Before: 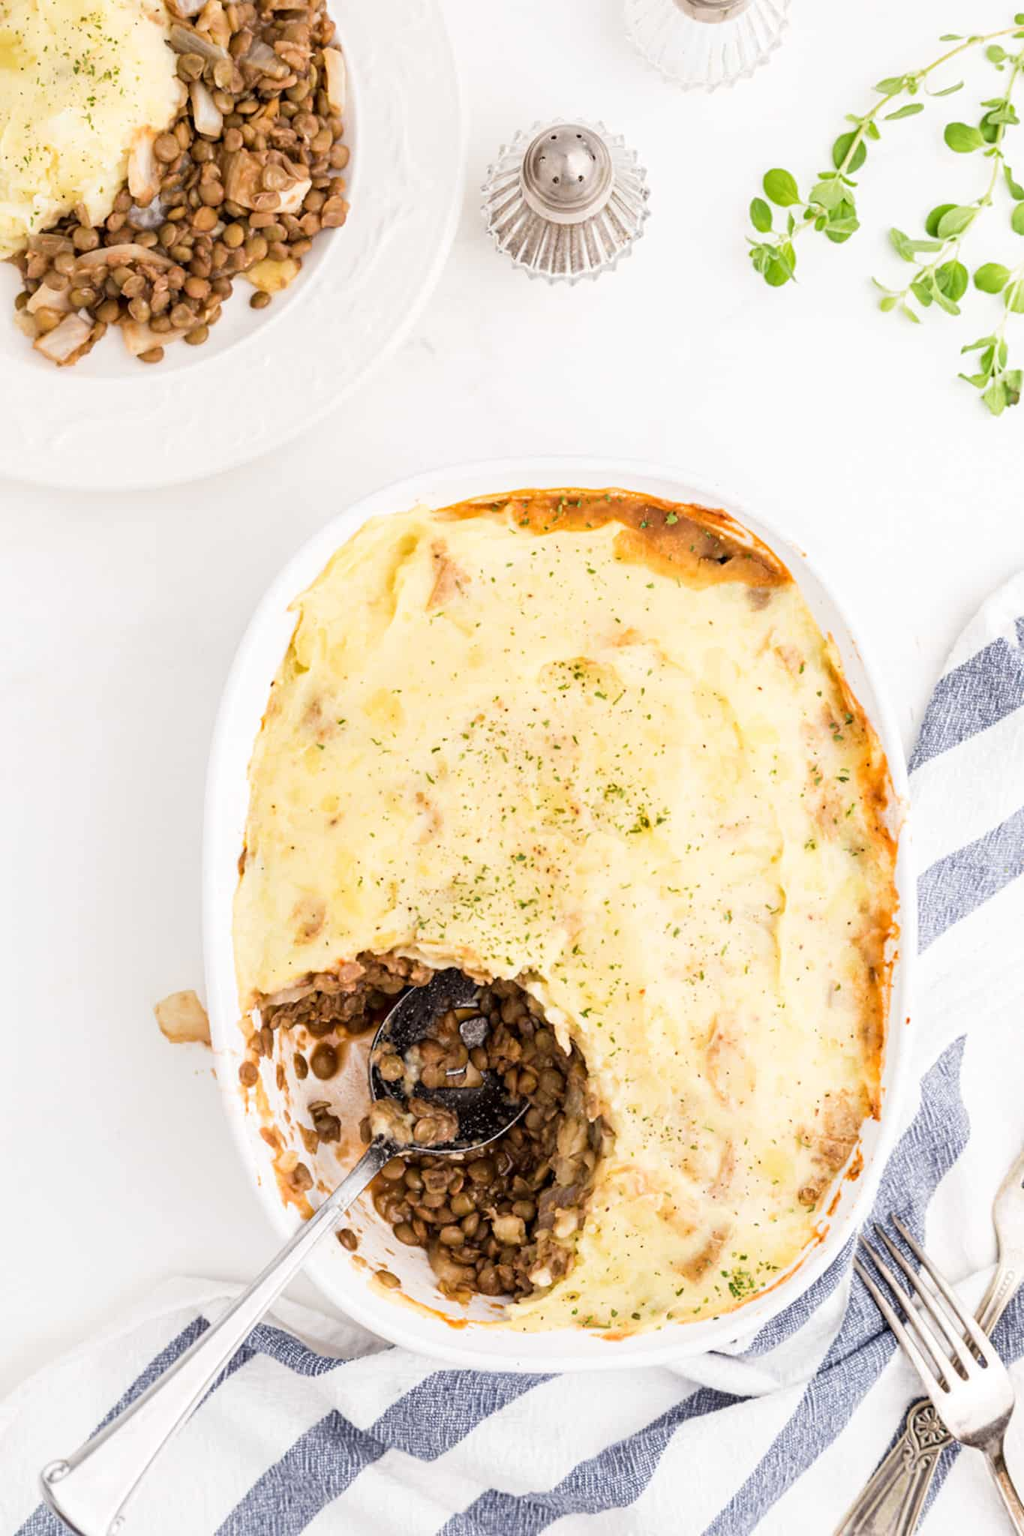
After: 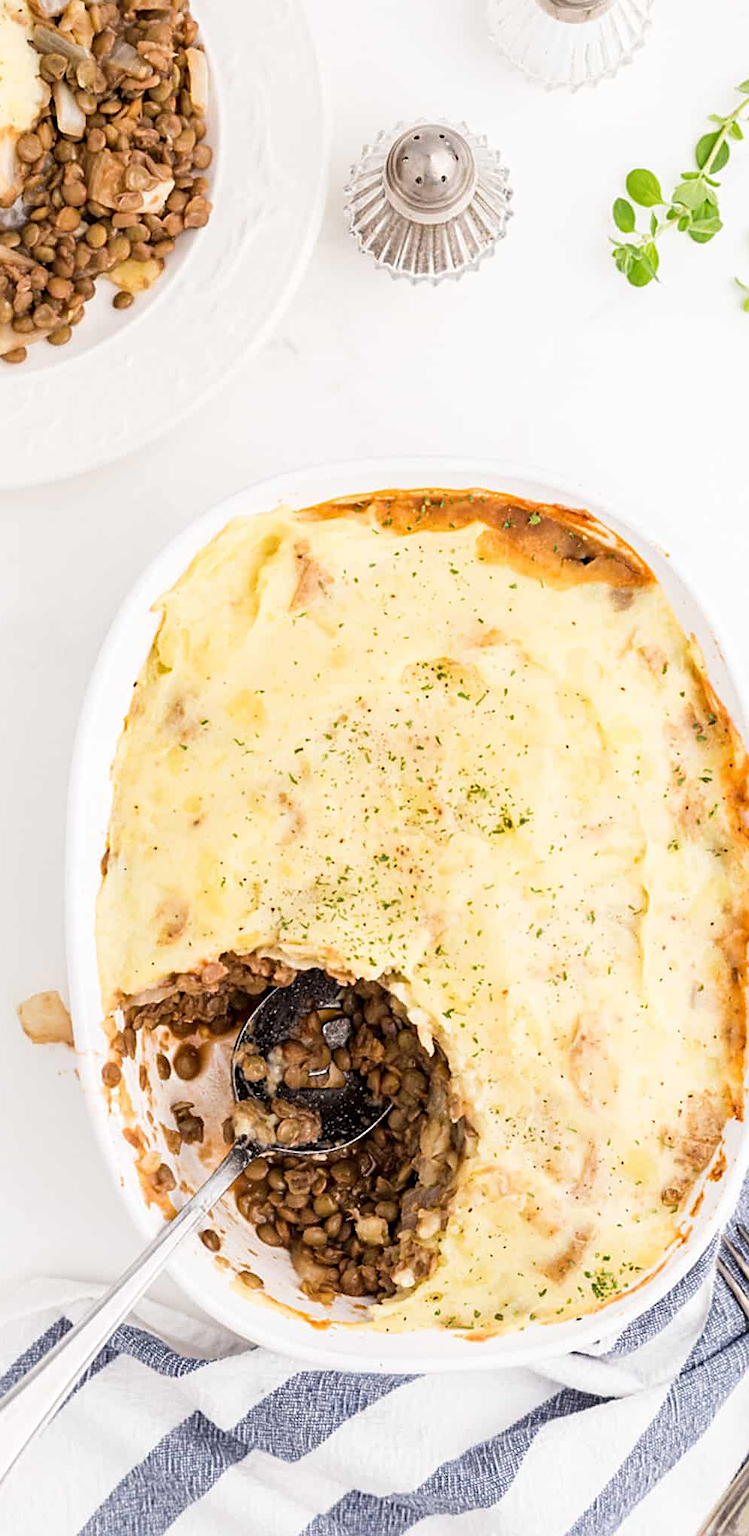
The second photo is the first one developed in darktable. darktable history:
sharpen: on, module defaults
crop: left 13.443%, right 13.31%
